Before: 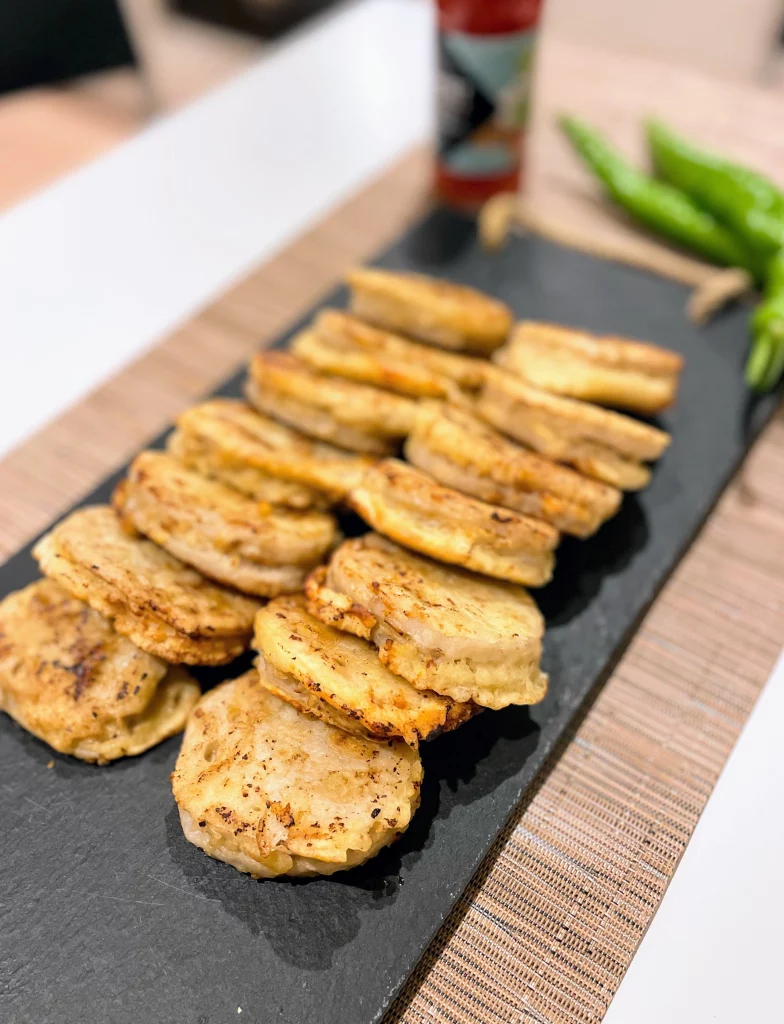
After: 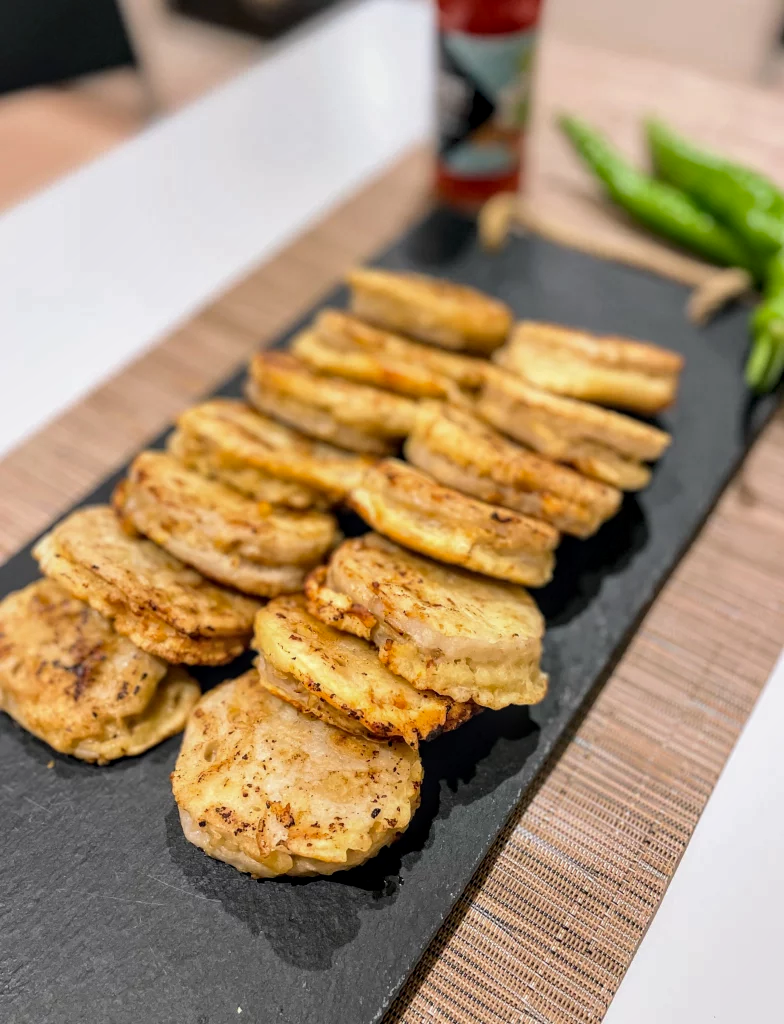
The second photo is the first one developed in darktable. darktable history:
local contrast: on, module defaults
shadows and highlights: shadows -20, white point adjustment -2, highlights -35
